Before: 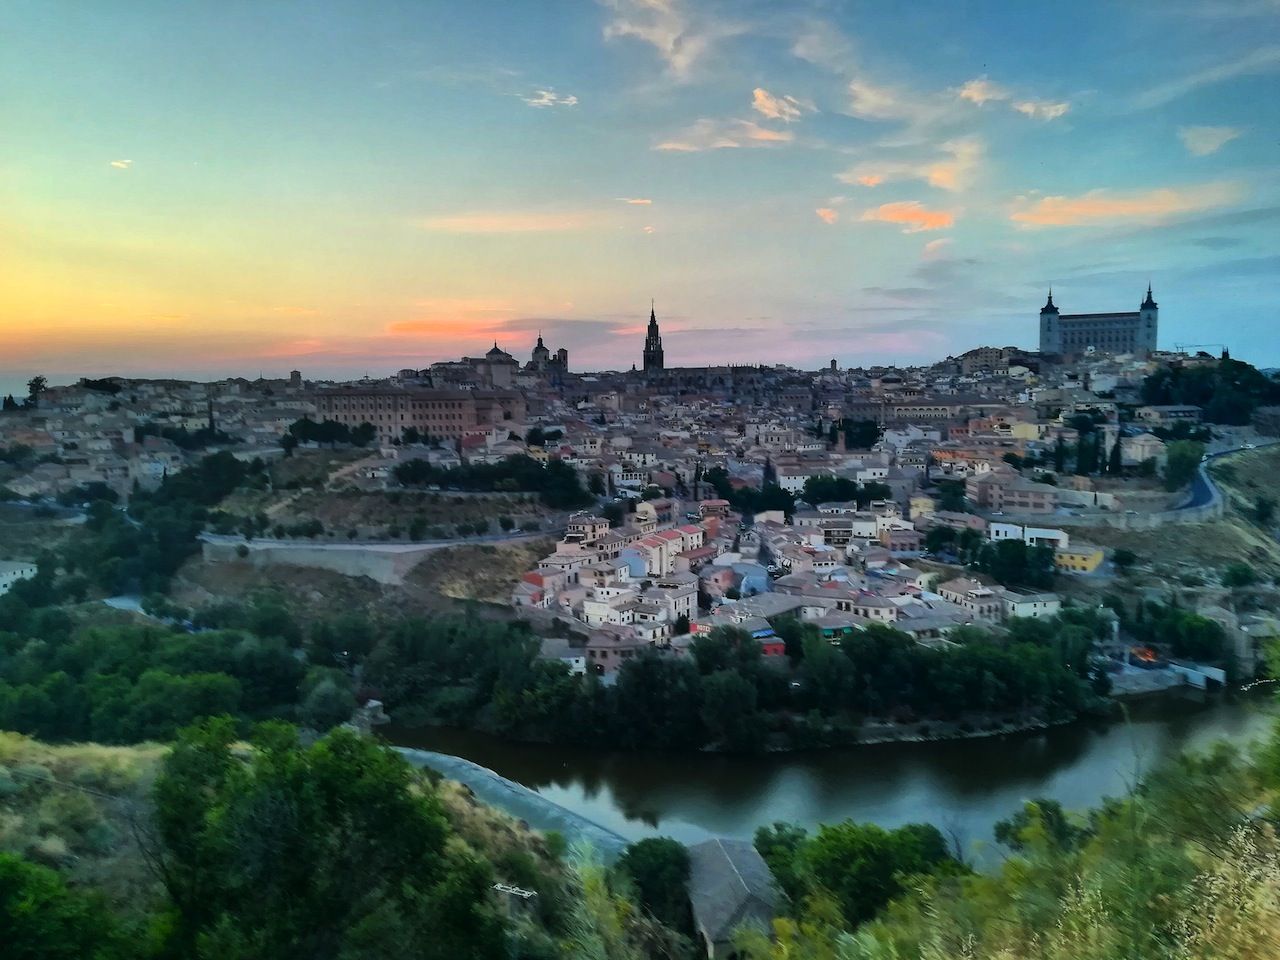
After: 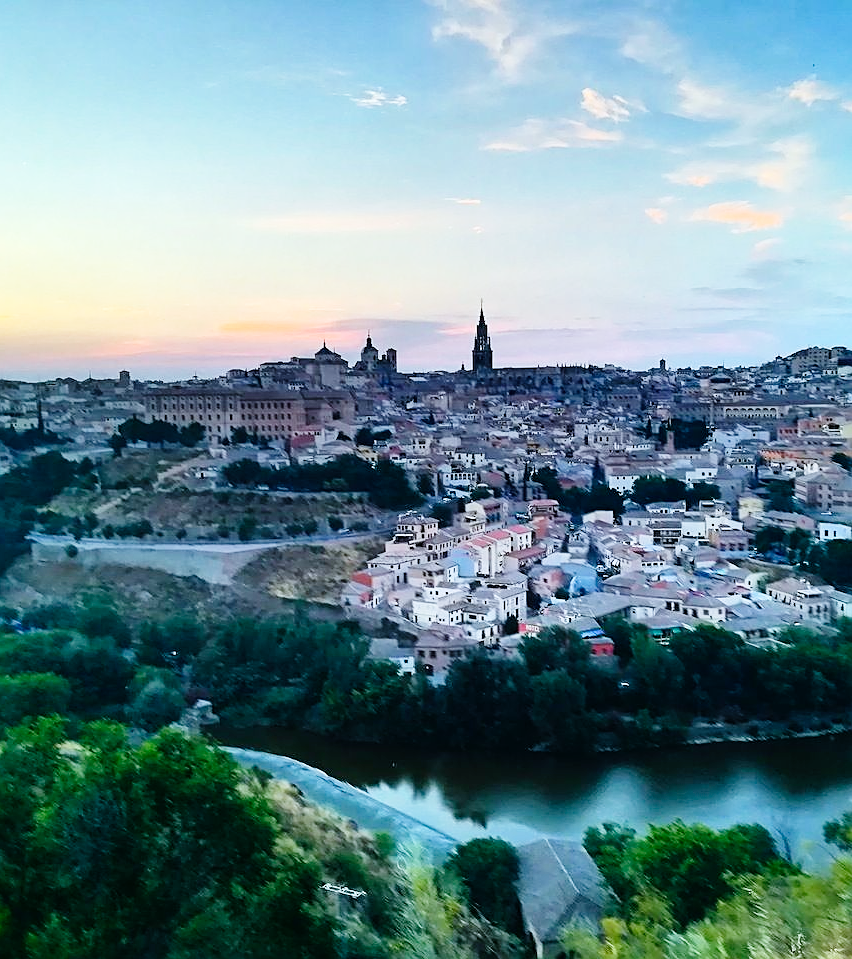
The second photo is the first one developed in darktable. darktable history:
base curve: curves: ch0 [(0, 0) (0.008, 0.007) (0.022, 0.029) (0.048, 0.089) (0.092, 0.197) (0.191, 0.399) (0.275, 0.534) (0.357, 0.65) (0.477, 0.78) (0.542, 0.833) (0.799, 0.973) (1, 1)], preserve colors none
color calibration: gray › normalize channels true, x 0.372, y 0.386, temperature 4284.39 K, gamut compression 0.029
sharpen: on, module defaults
crop and rotate: left 13.368%, right 20.04%
